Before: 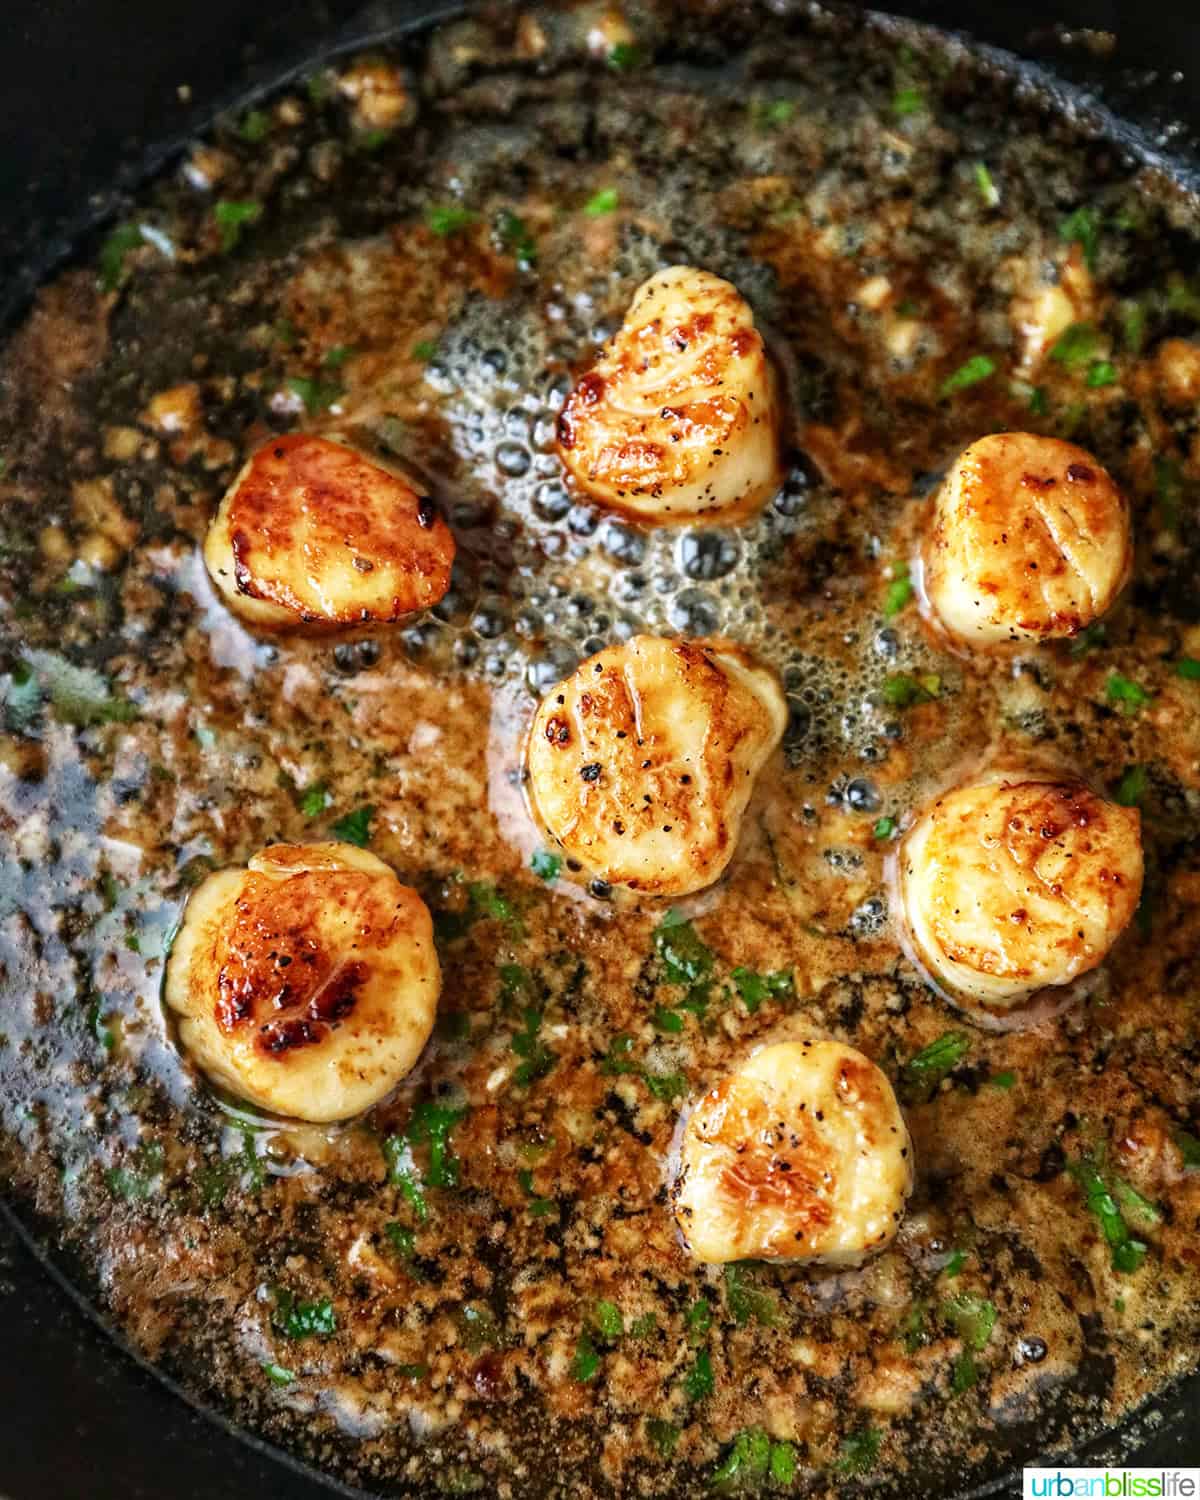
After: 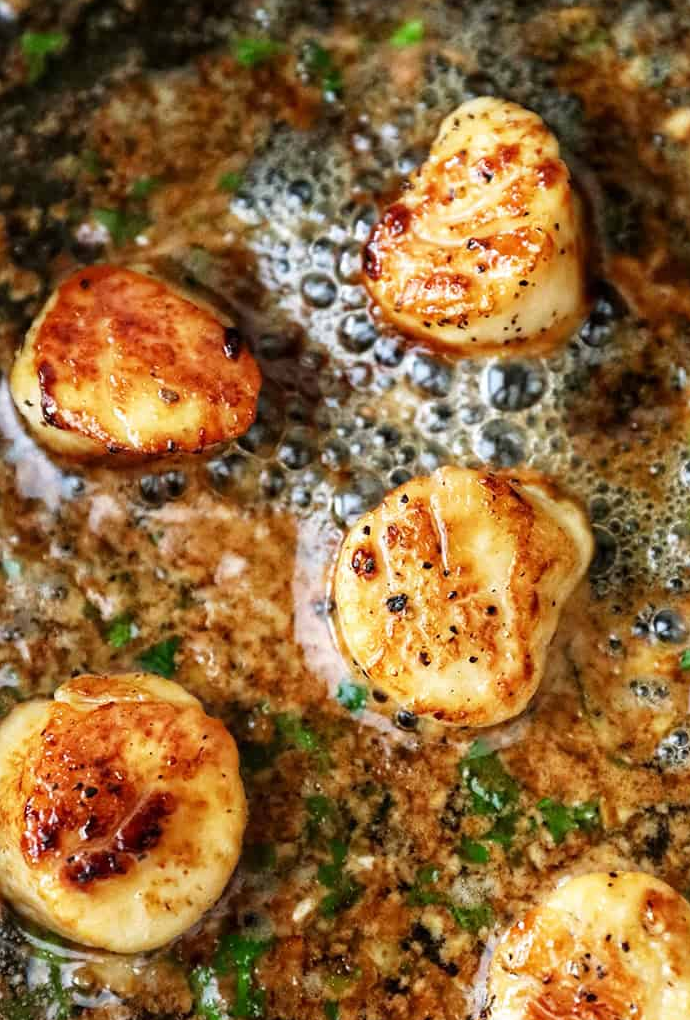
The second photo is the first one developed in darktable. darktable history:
crop: left 16.226%, top 11.288%, right 26.196%, bottom 20.659%
